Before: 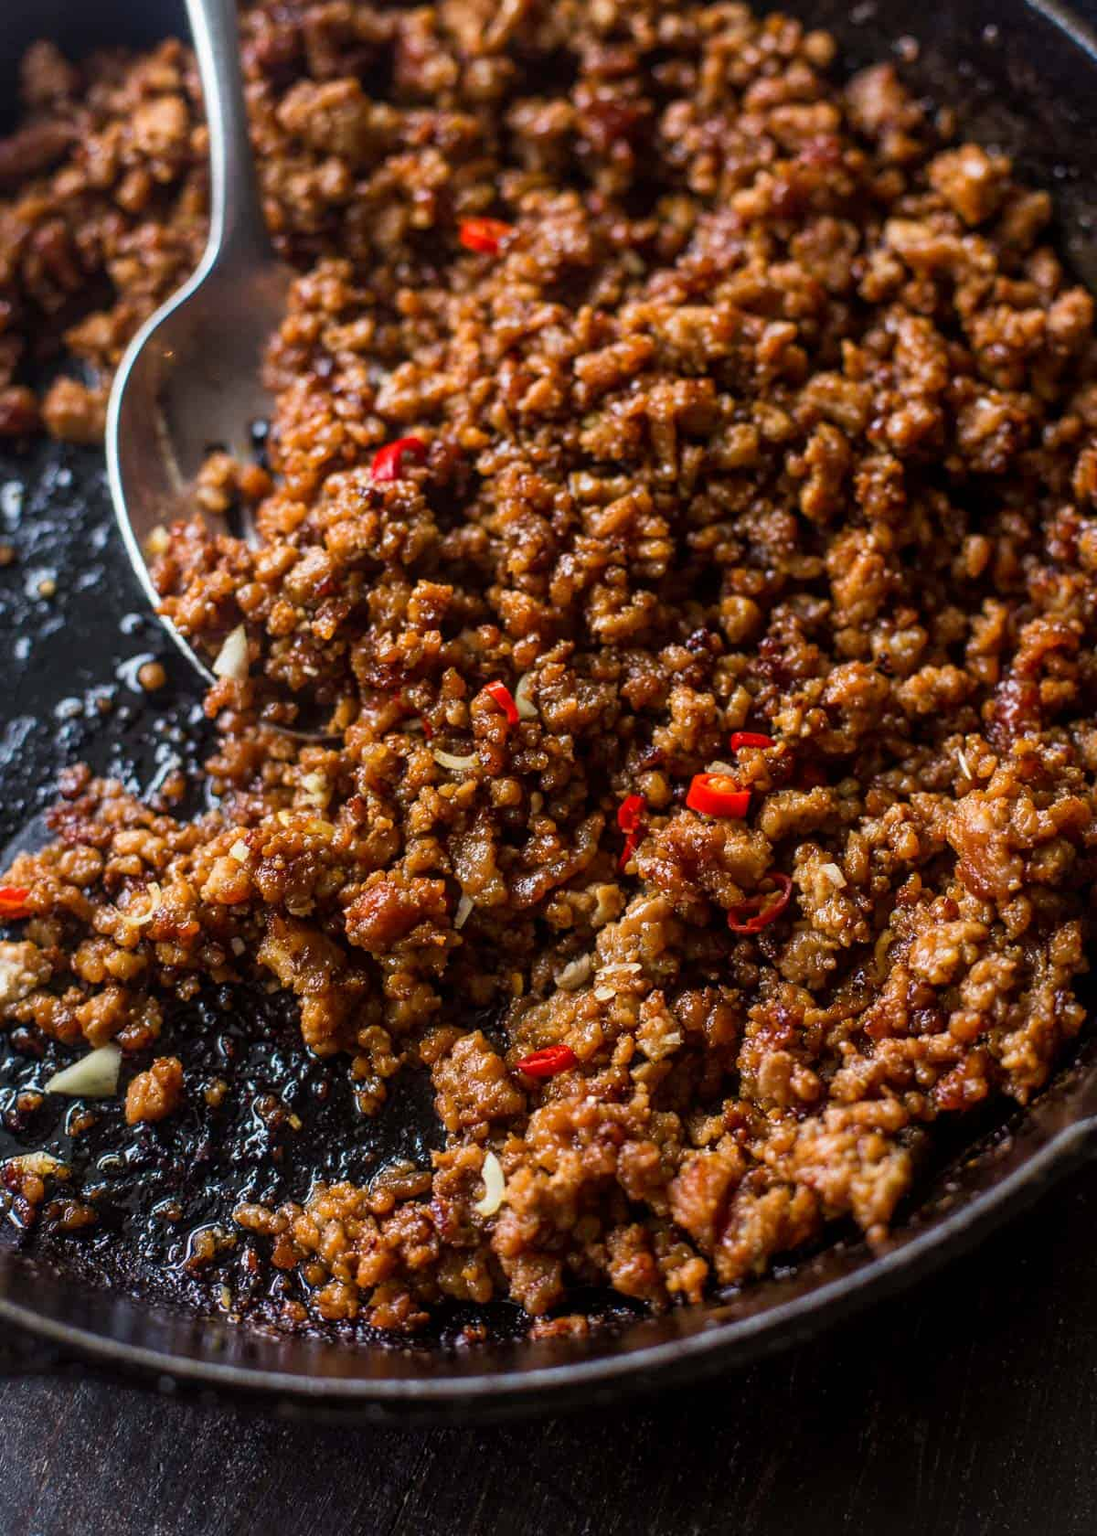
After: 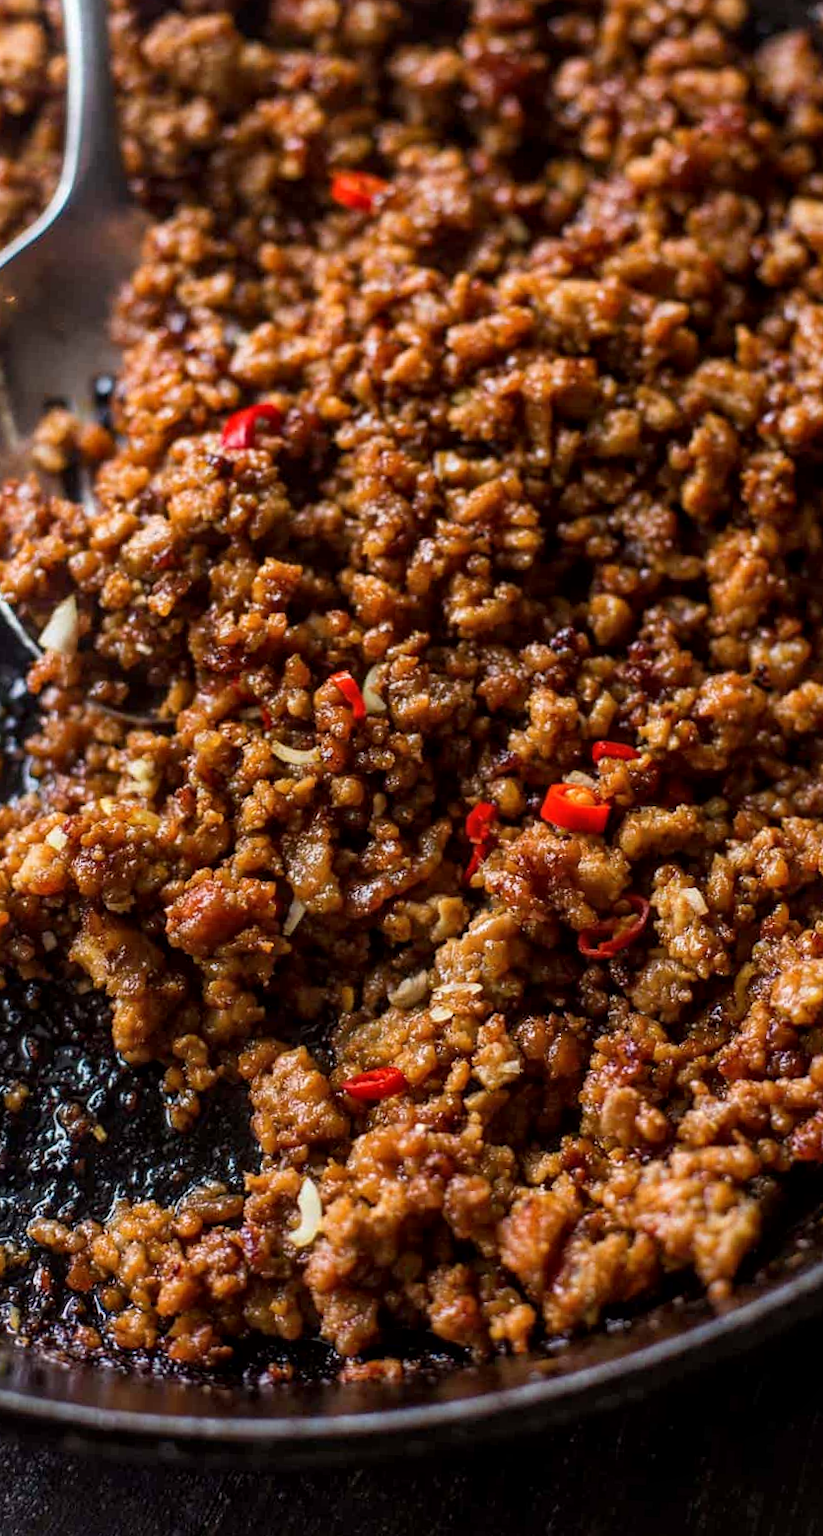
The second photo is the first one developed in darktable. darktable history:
local contrast: mode bilateral grid, contrast 20, coarseness 50, detail 119%, midtone range 0.2
crop and rotate: angle -3.25°, left 14.127%, top 0.034%, right 10.807%, bottom 0.024%
